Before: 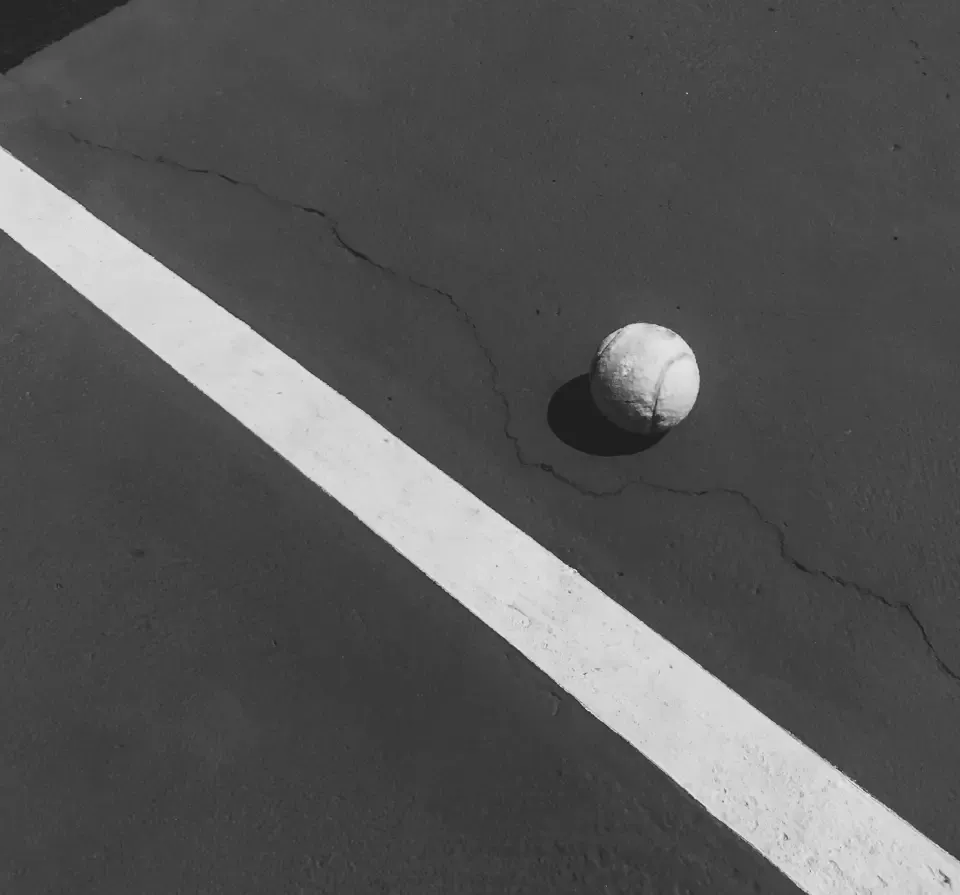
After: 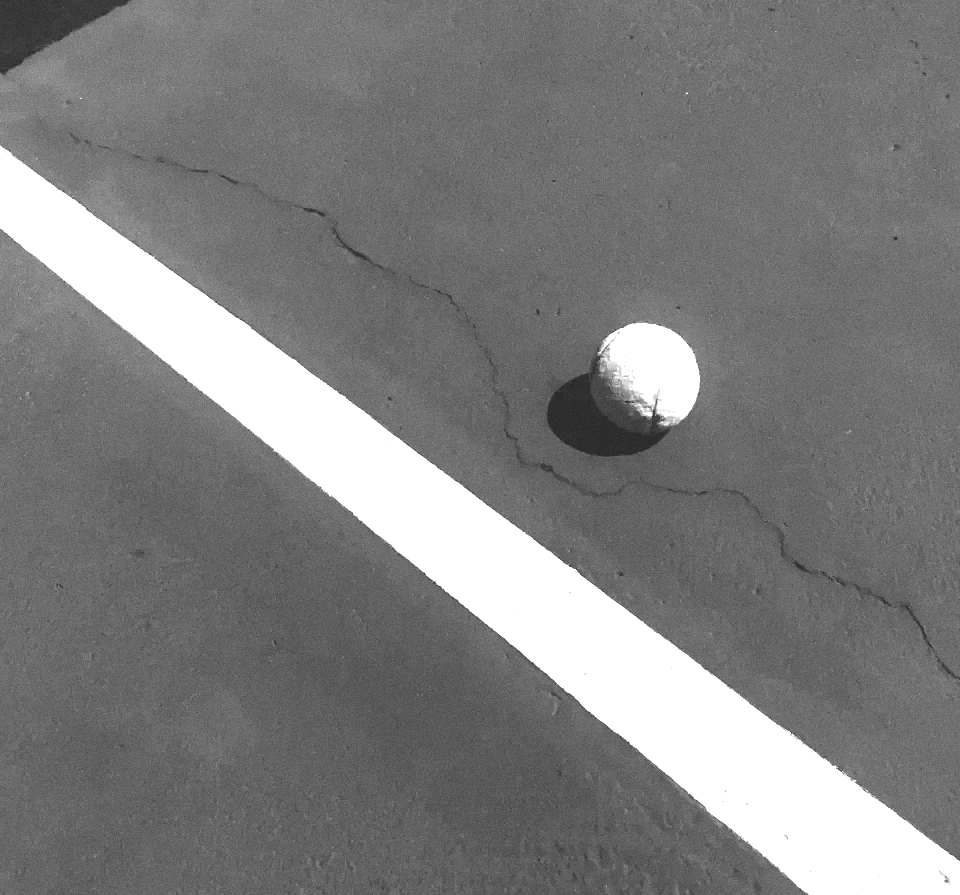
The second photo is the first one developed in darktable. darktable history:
contrast brightness saturation: saturation 0.5
exposure: exposure 1.25 EV, compensate exposure bias true, compensate highlight preservation false
tone equalizer: -8 EV -0.417 EV, -7 EV -0.389 EV, -6 EV -0.333 EV, -5 EV -0.222 EV, -3 EV 0.222 EV, -2 EV 0.333 EV, -1 EV 0.389 EV, +0 EV 0.417 EV, edges refinement/feathering 500, mask exposure compensation -1.57 EV, preserve details no
grain: on, module defaults
